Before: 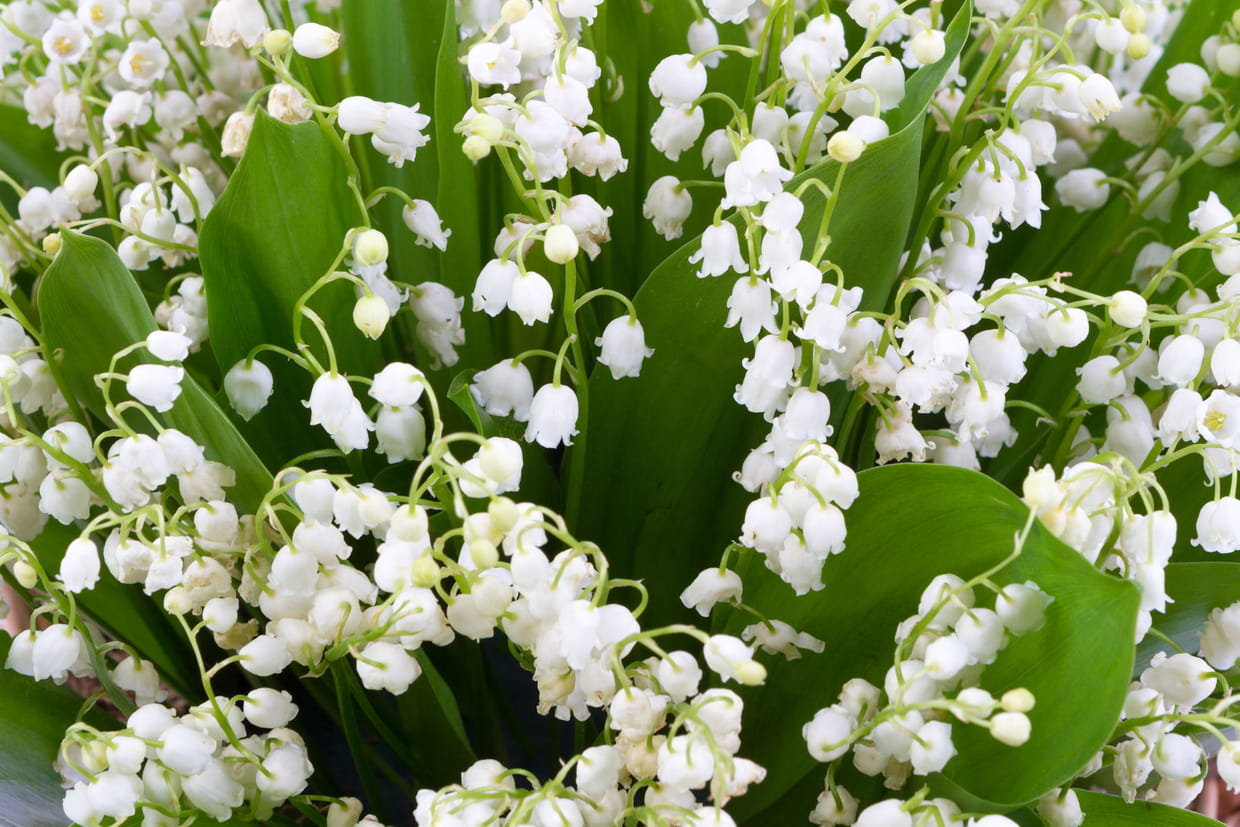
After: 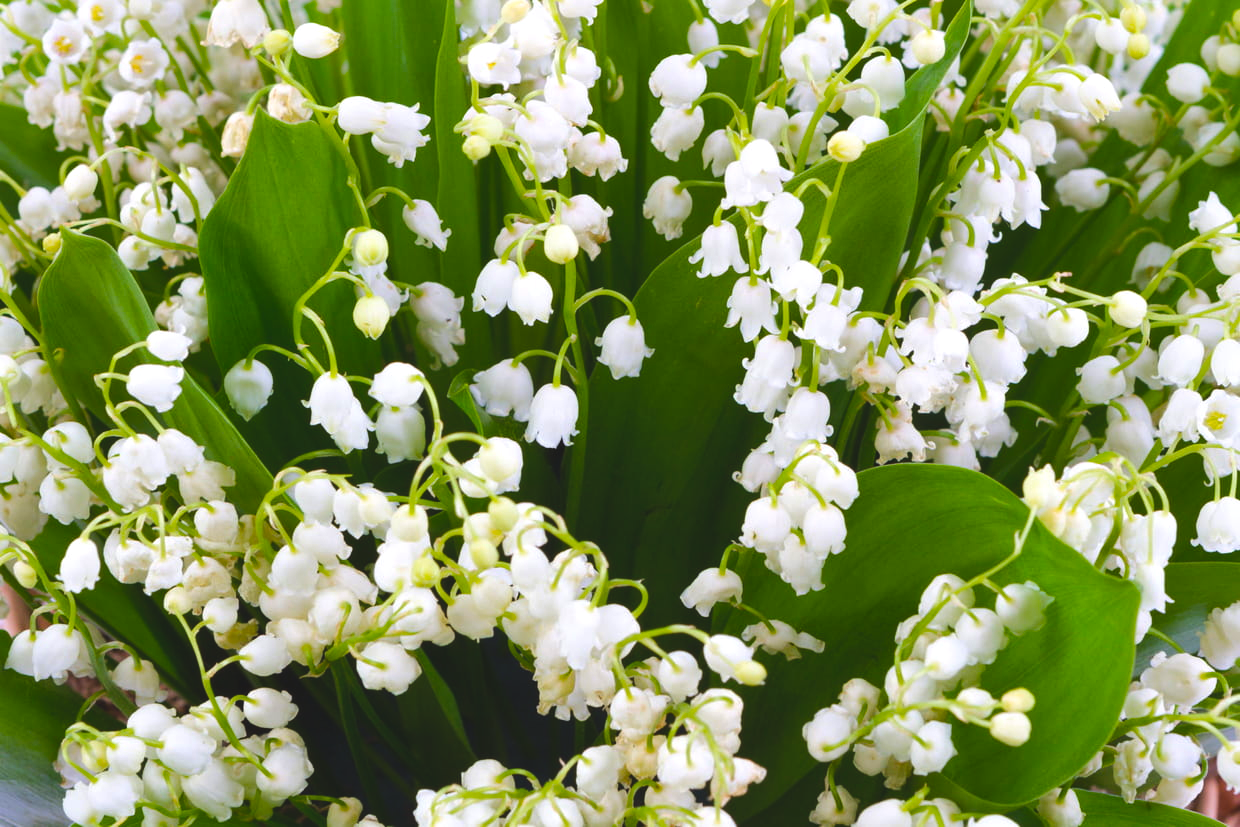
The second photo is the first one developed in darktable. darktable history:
color balance rgb: perceptual saturation grading › global saturation 29.99%, perceptual brilliance grading › highlights 6.137%, perceptual brilliance grading › mid-tones 17.864%, perceptual brilliance grading › shadows -5.516%, global vibrance 20.76%
exposure: black level correction -0.014, exposure -0.19 EV, compensate exposure bias true, compensate highlight preservation false
local contrast: mode bilateral grid, contrast 20, coarseness 49, detail 119%, midtone range 0.2
